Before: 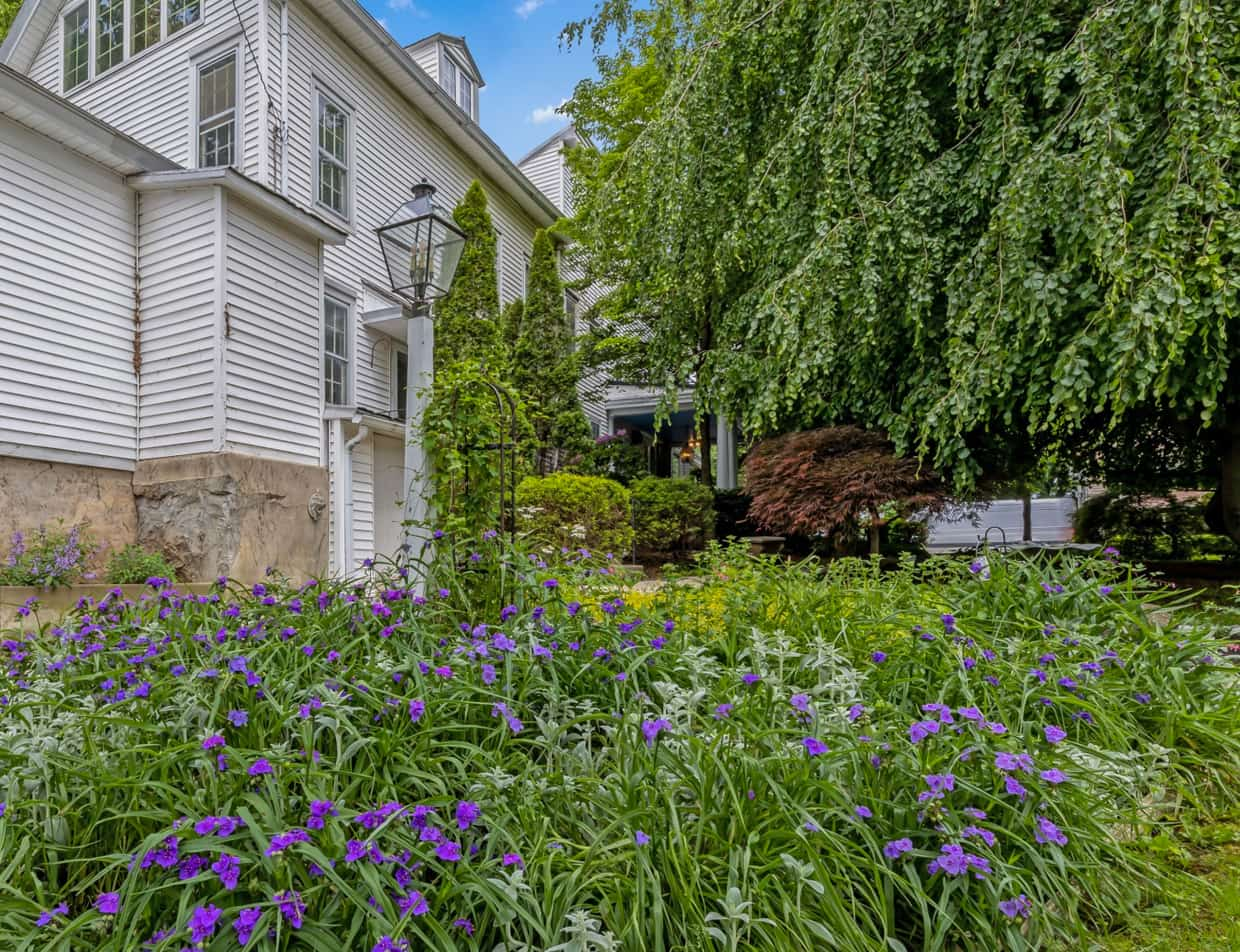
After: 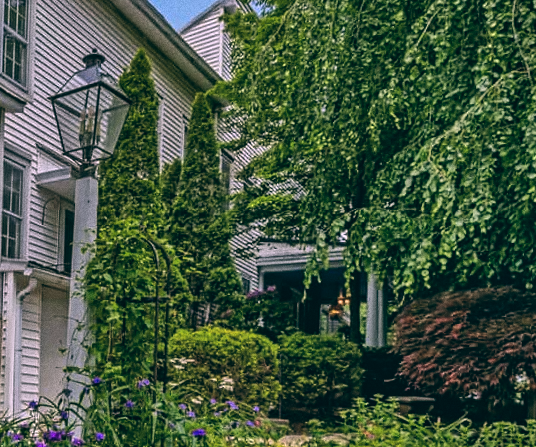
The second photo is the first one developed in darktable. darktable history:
color balance: lift [1.016, 0.983, 1, 1.017], gamma [0.78, 1.018, 1.043, 0.957], gain [0.786, 1.063, 0.937, 1.017], input saturation 118.26%, contrast 13.43%, contrast fulcrum 21.62%, output saturation 82.76%
crop: left 20.248%, top 10.86%, right 35.675%, bottom 34.321%
contrast equalizer: octaves 7, y [[0.509, 0.514, 0.523, 0.542, 0.578, 0.603], [0.5 ×6], [0.509, 0.514, 0.523, 0.542, 0.578, 0.603], [0.001, 0.002, 0.003, 0.005, 0.01, 0.013], [0.001, 0.002, 0.003, 0.005, 0.01, 0.013]]
grain: coarseness 0.47 ISO
shadows and highlights: soften with gaussian
rotate and perspective: rotation 1.69°, lens shift (vertical) -0.023, lens shift (horizontal) -0.291, crop left 0.025, crop right 0.988, crop top 0.092, crop bottom 0.842
